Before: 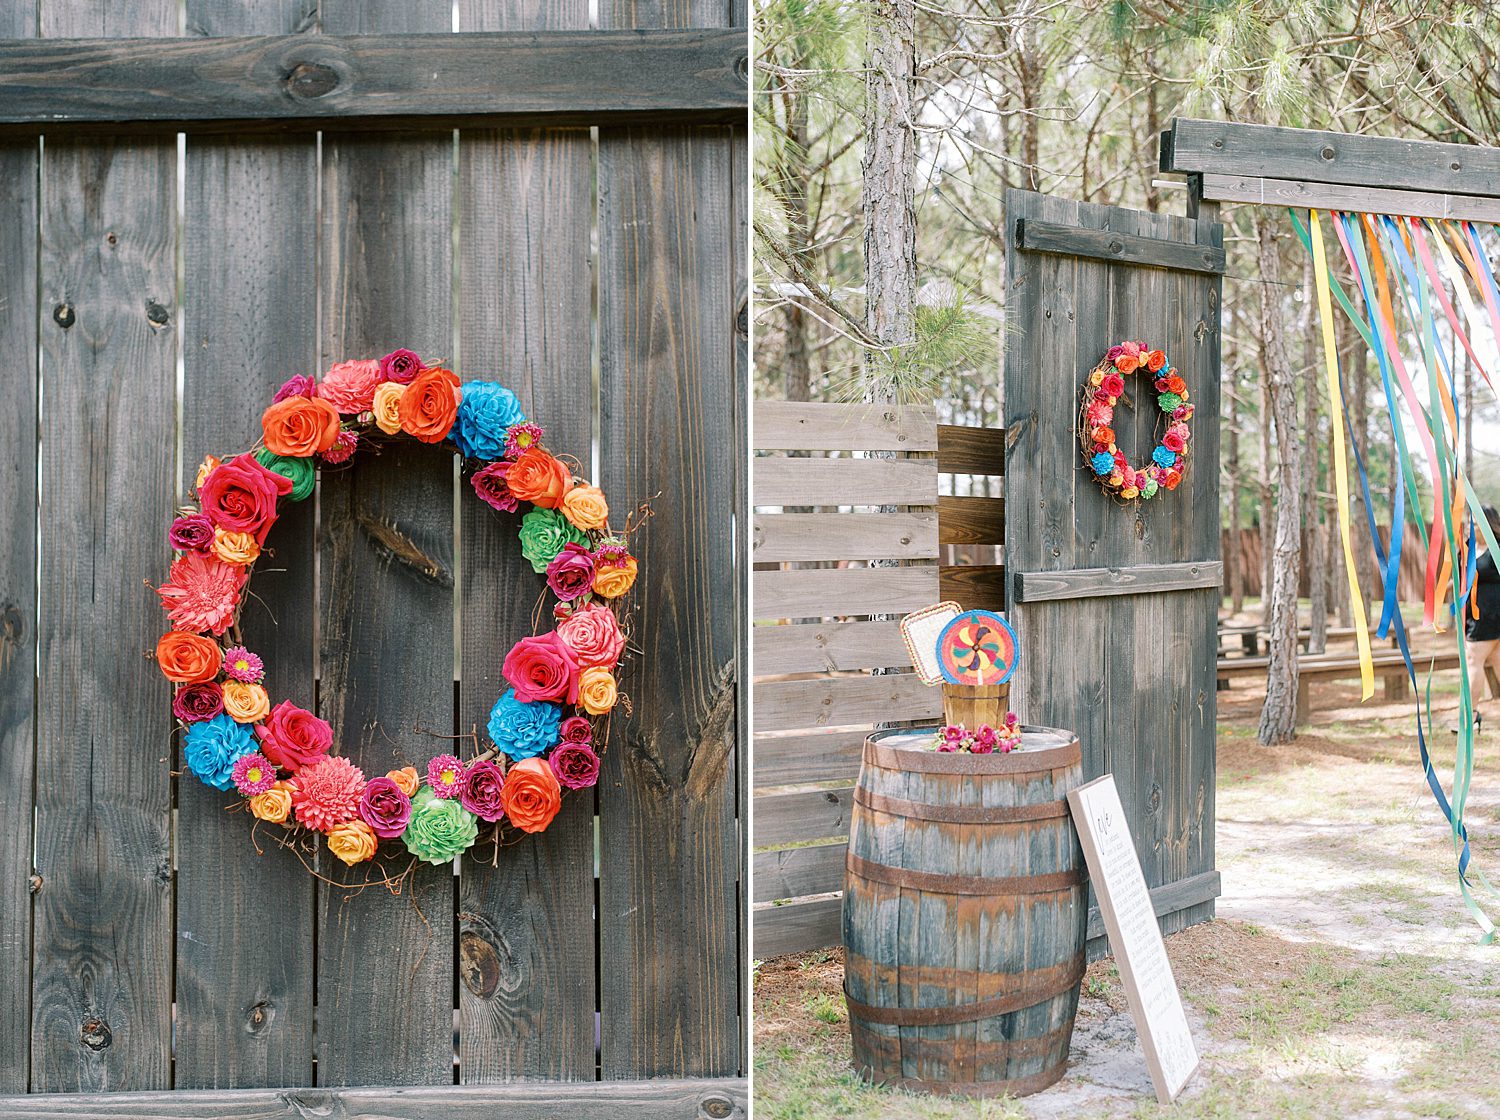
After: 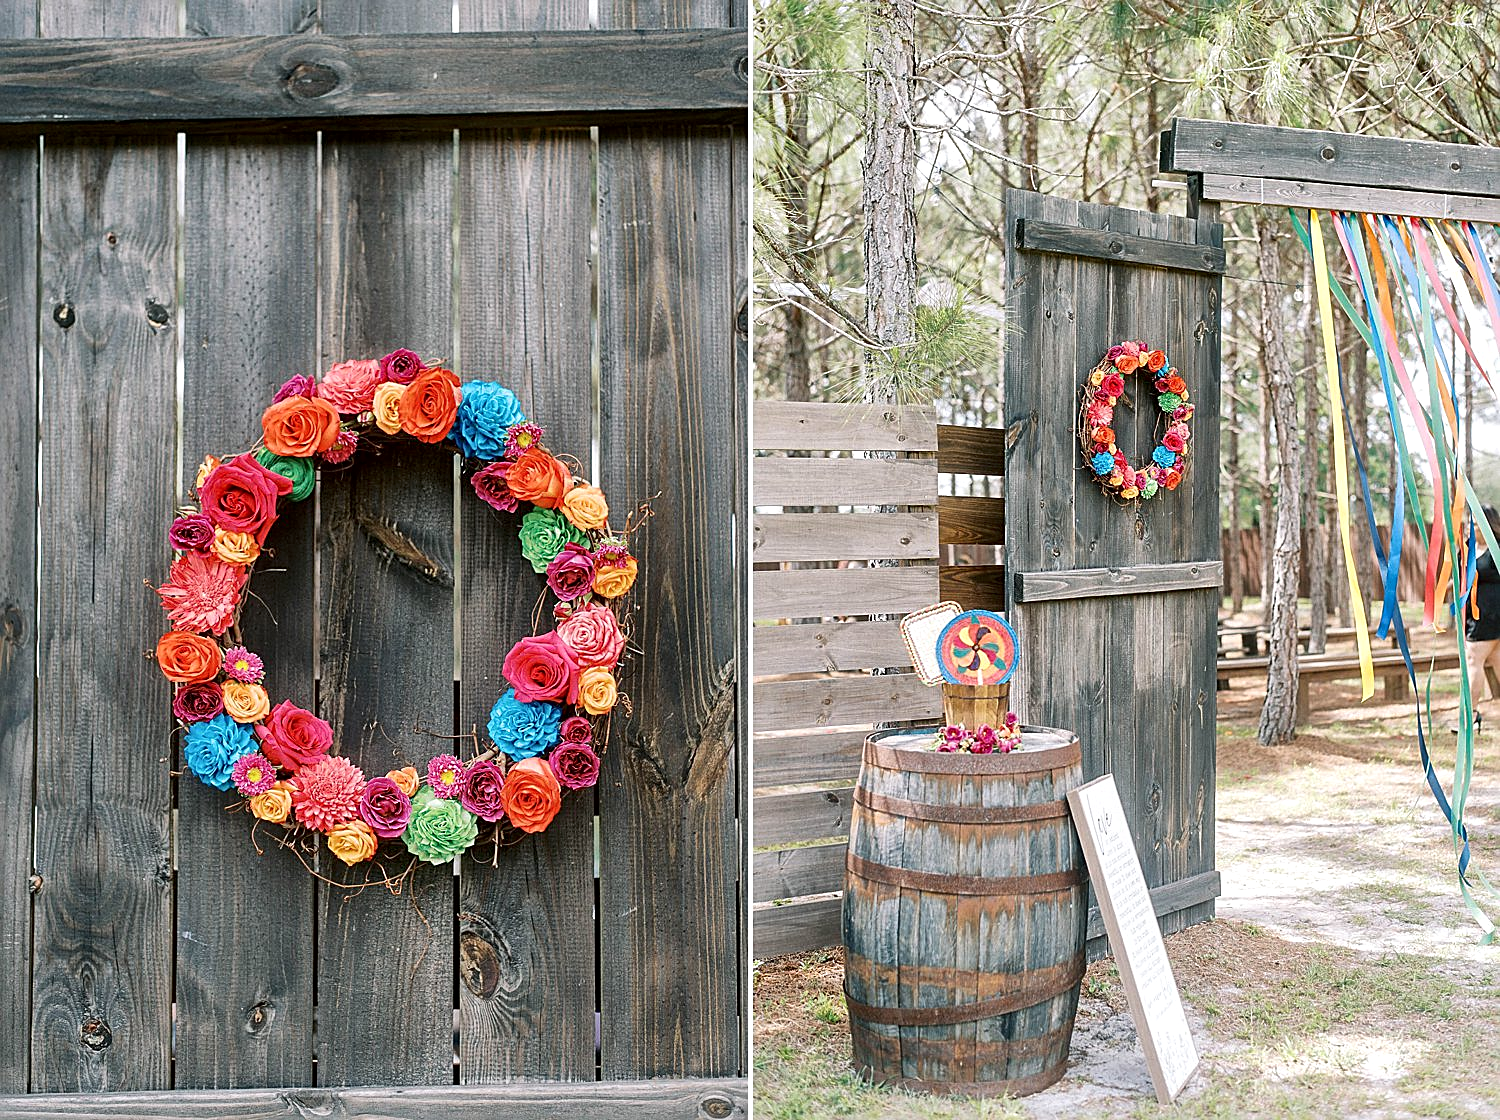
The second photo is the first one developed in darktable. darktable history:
local contrast: mode bilateral grid, contrast 20, coarseness 50, detail 144%, midtone range 0.2
sharpen: on, module defaults
